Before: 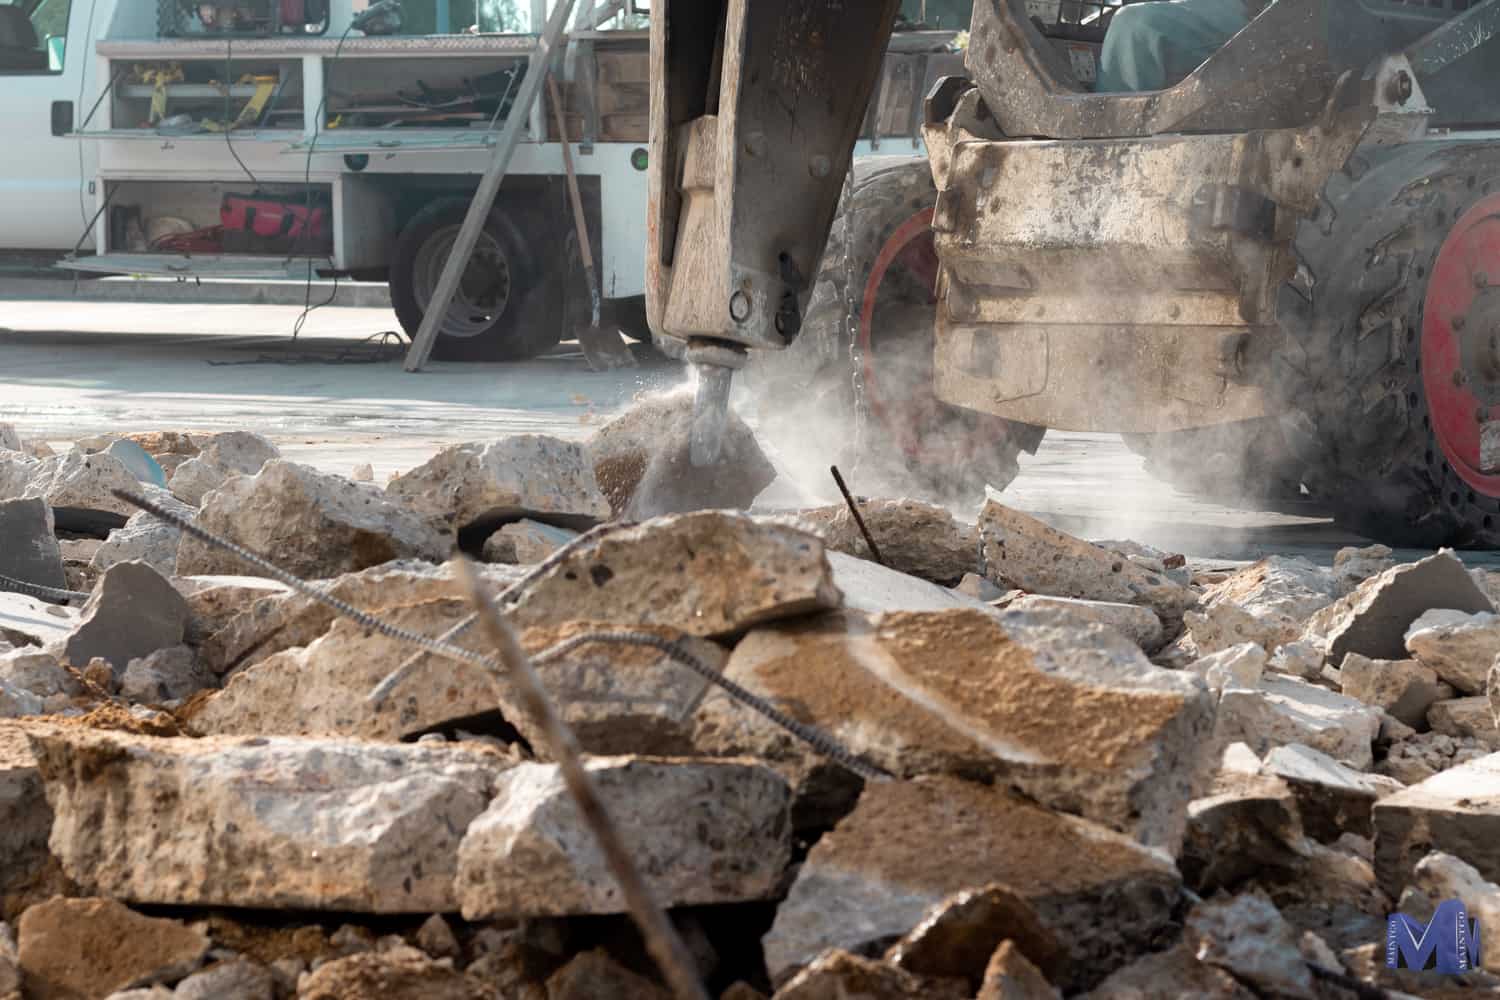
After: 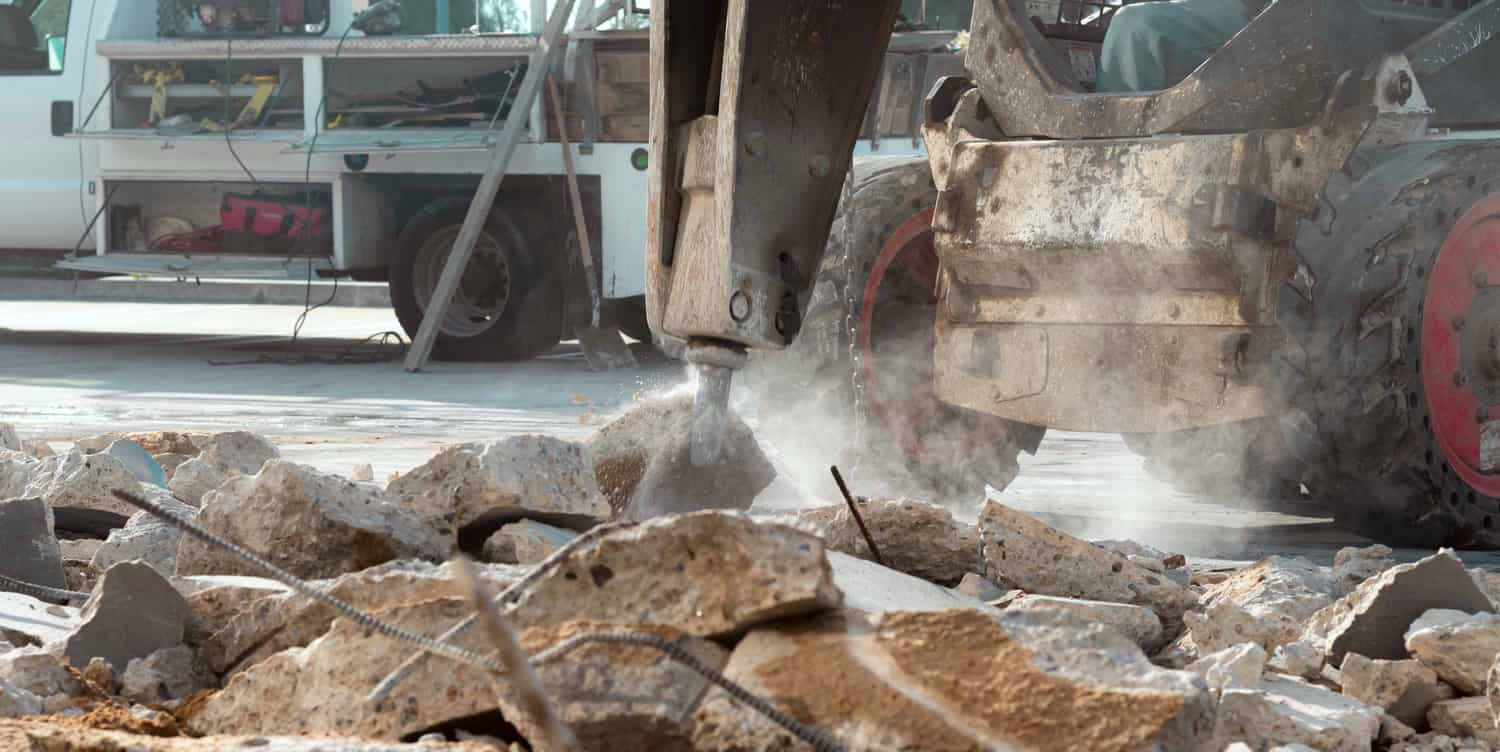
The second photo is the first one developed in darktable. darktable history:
crop: bottom 24.766%
color correction: highlights a* -2.73, highlights b* -1.93, shadows a* 2.42, shadows b* 3.04
